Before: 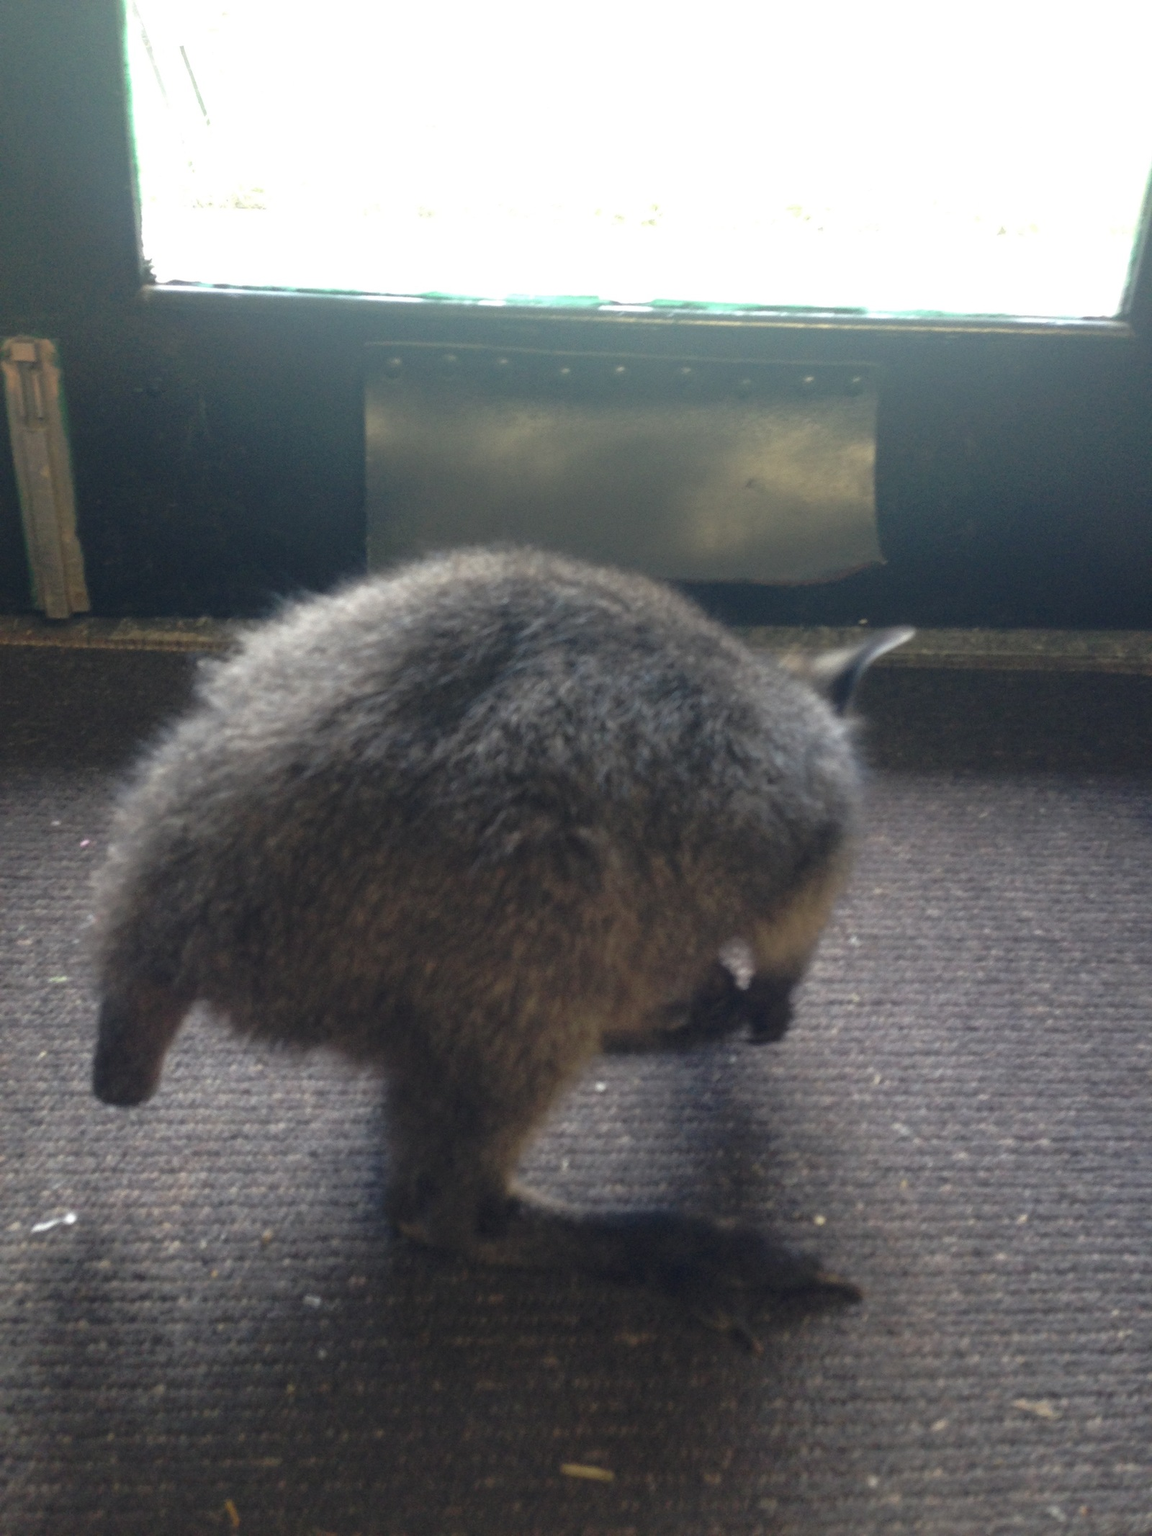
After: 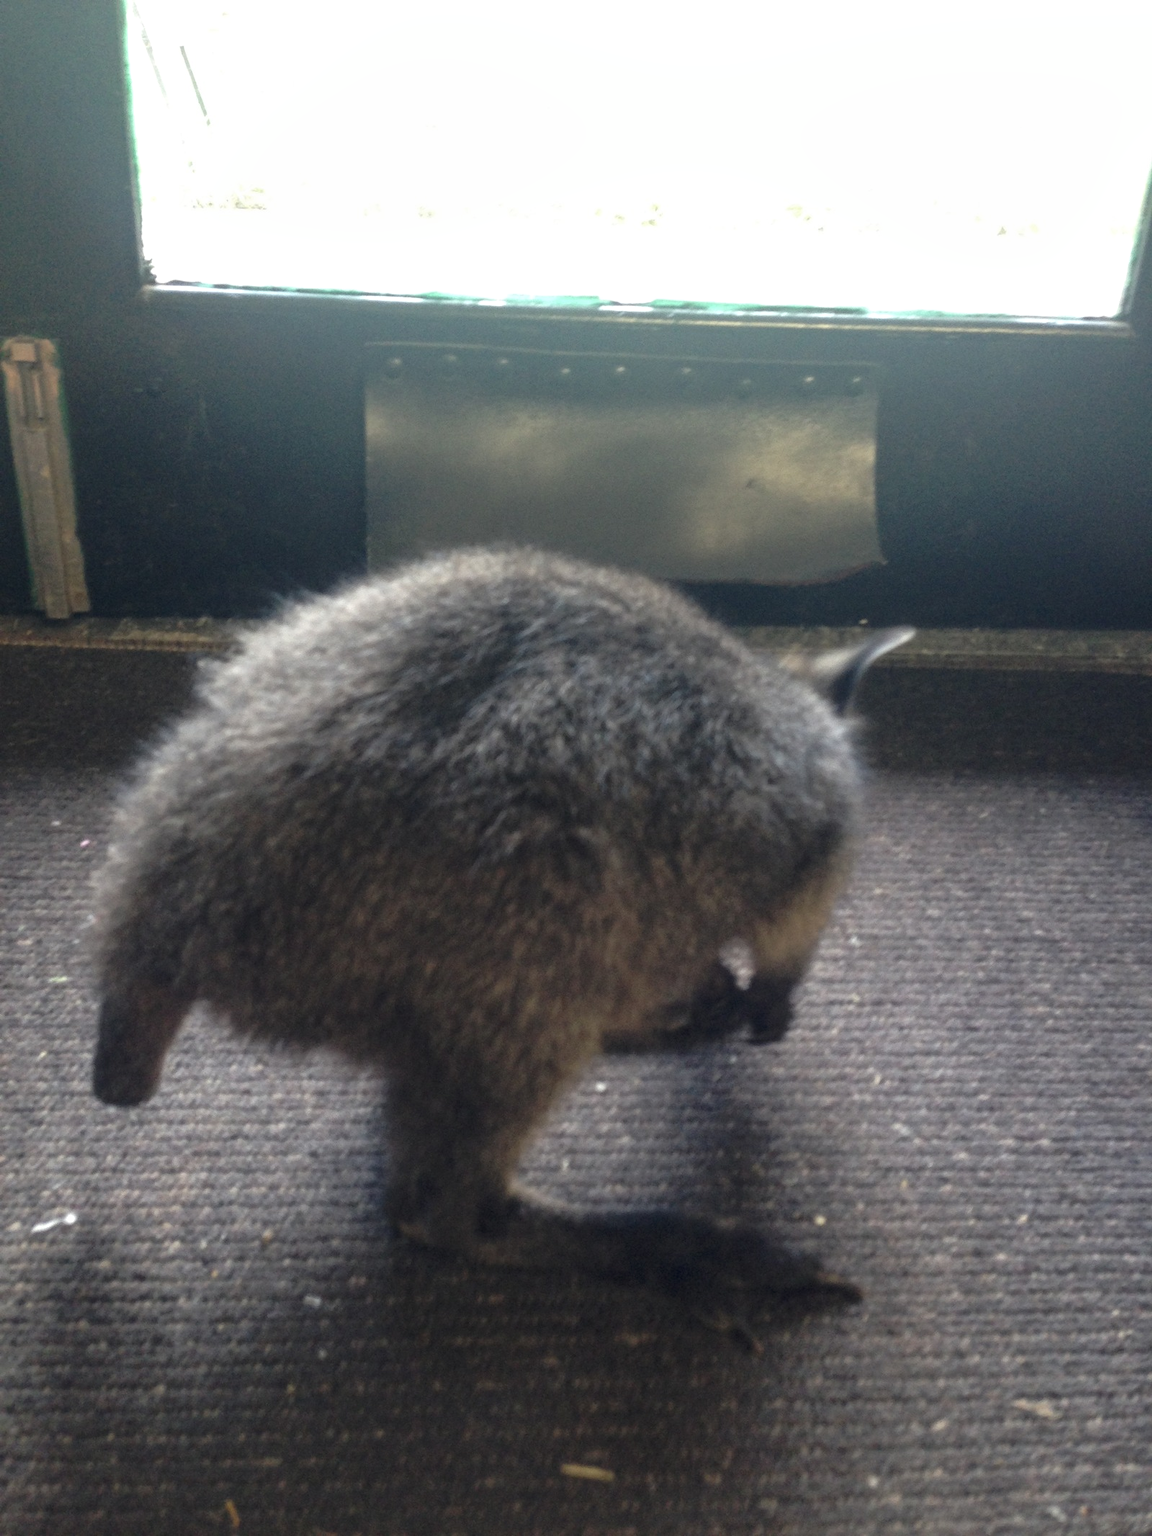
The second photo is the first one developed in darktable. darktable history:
color correction: highlights a* -0.124, highlights b* 0.075
local contrast: detail 130%
